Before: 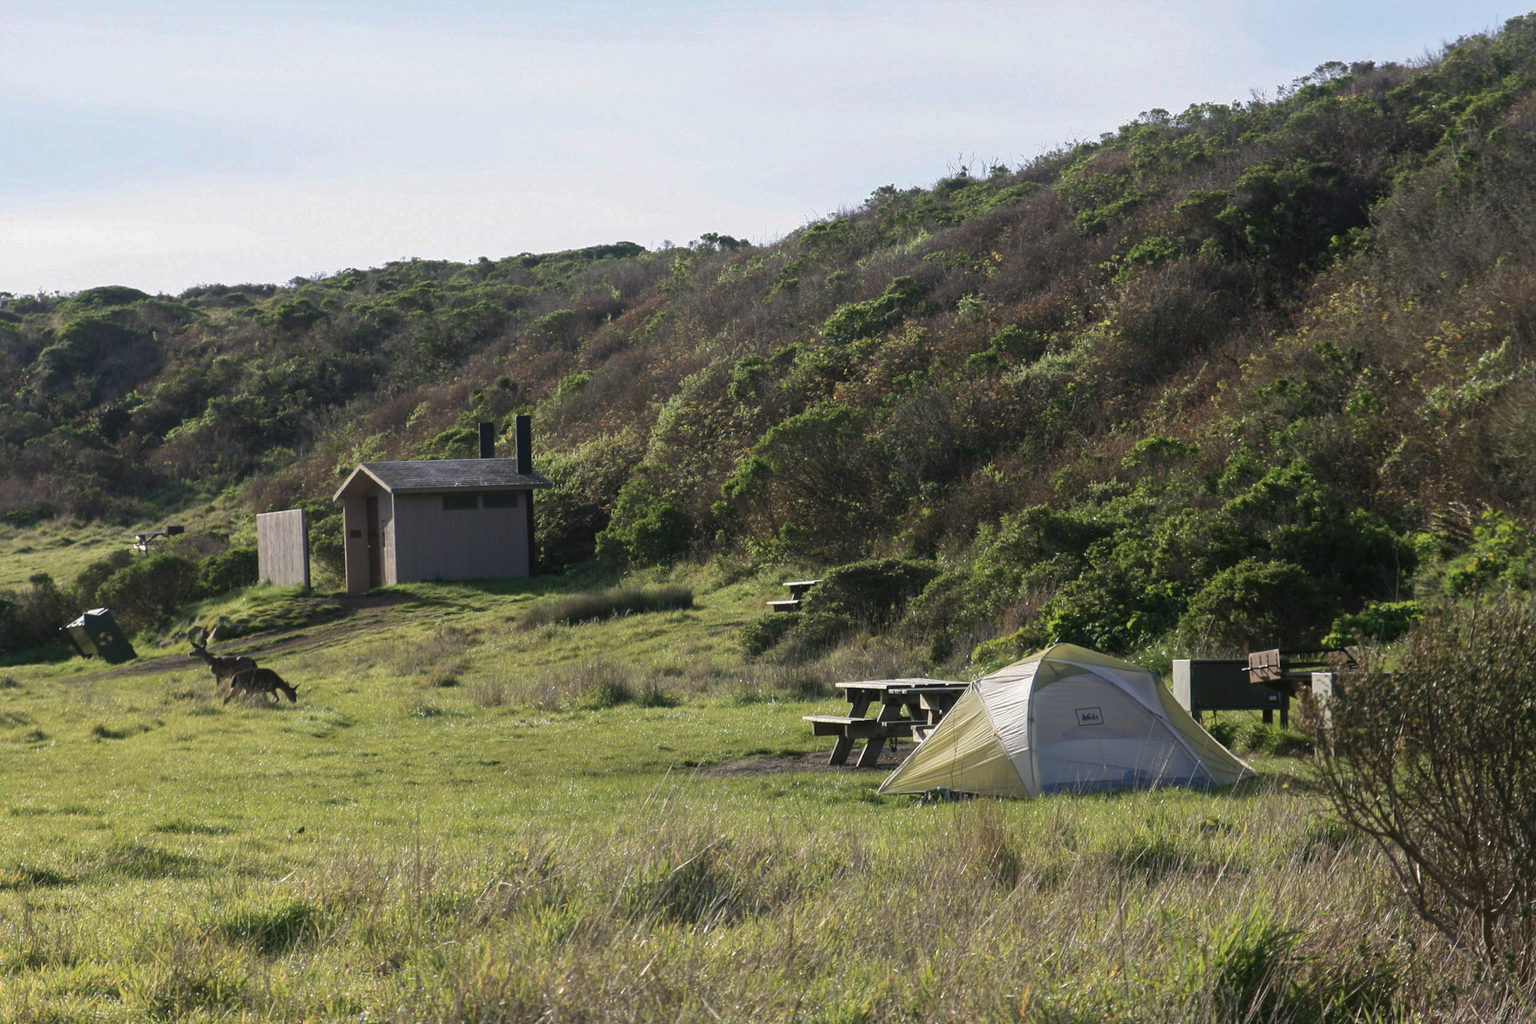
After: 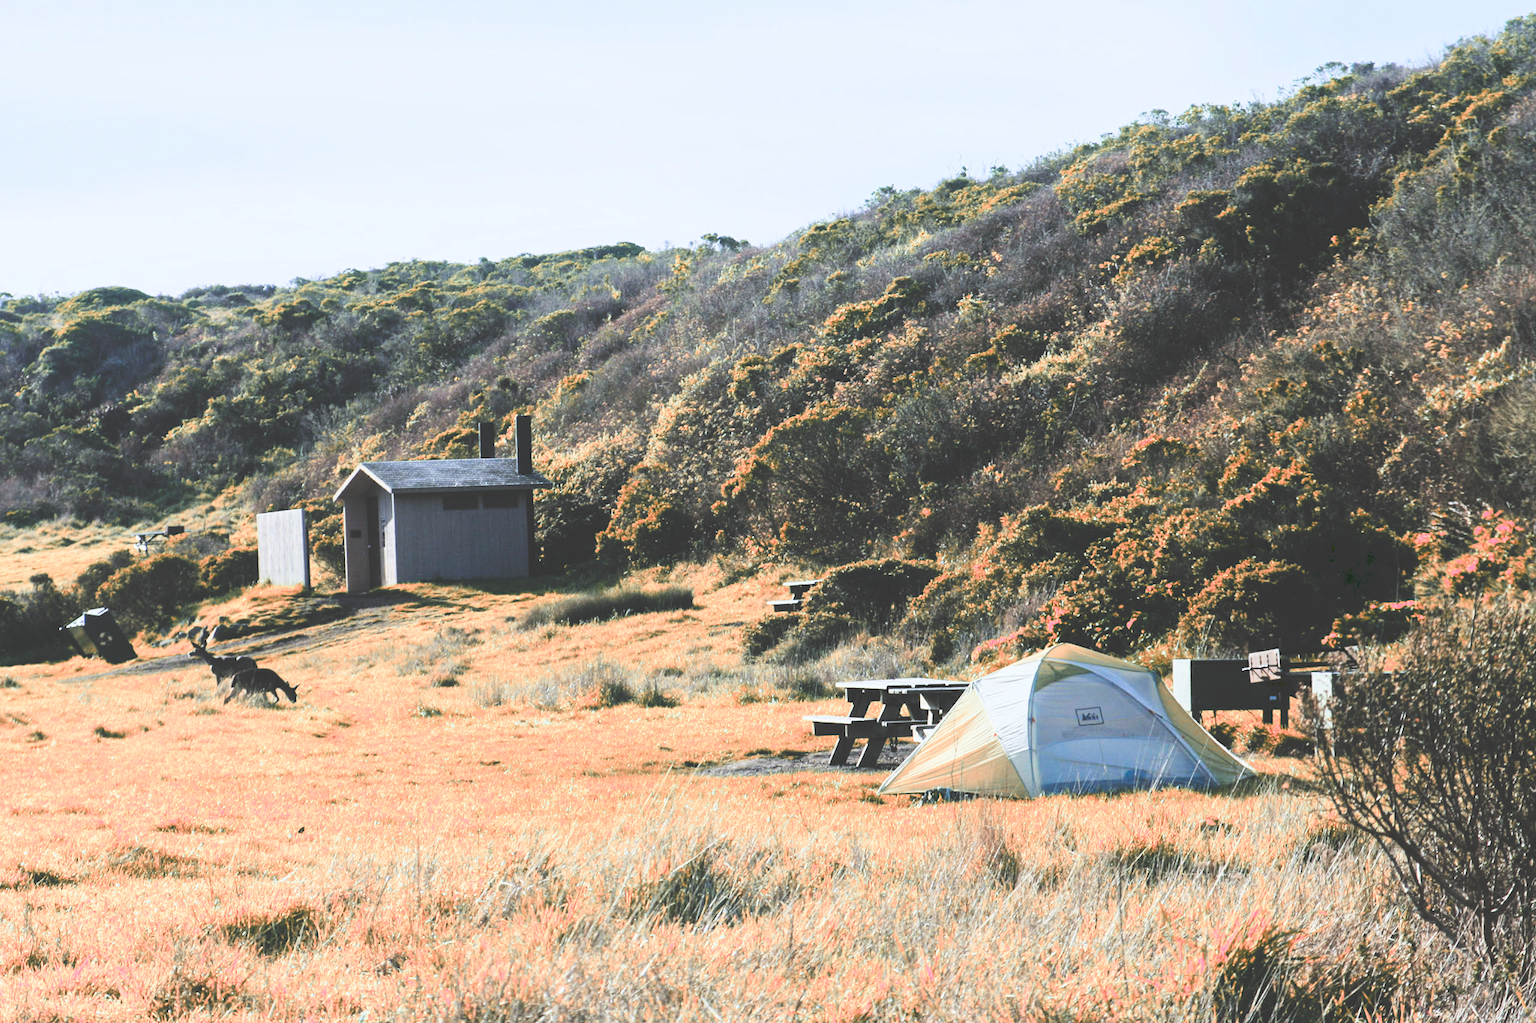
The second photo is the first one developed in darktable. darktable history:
tone curve: curves: ch0 [(0, 0) (0.003, 0.224) (0.011, 0.229) (0.025, 0.234) (0.044, 0.242) (0.069, 0.249) (0.1, 0.256) (0.136, 0.265) (0.177, 0.285) (0.224, 0.304) (0.277, 0.337) (0.335, 0.385) (0.399, 0.435) (0.468, 0.507) (0.543, 0.59) (0.623, 0.674) (0.709, 0.763) (0.801, 0.852) (0.898, 0.931) (1, 1)], preserve colors none
exposure: black level correction 0, exposure 1.2 EV, compensate highlight preservation false
color zones: curves: ch2 [(0, 0.488) (0.143, 0.417) (0.286, 0.212) (0.429, 0.179) (0.571, 0.154) (0.714, 0.415) (0.857, 0.495) (1, 0.488)]
white balance: red 0.924, blue 1.095
filmic rgb: black relative exposure -5 EV, hardness 2.88, contrast 1.5
